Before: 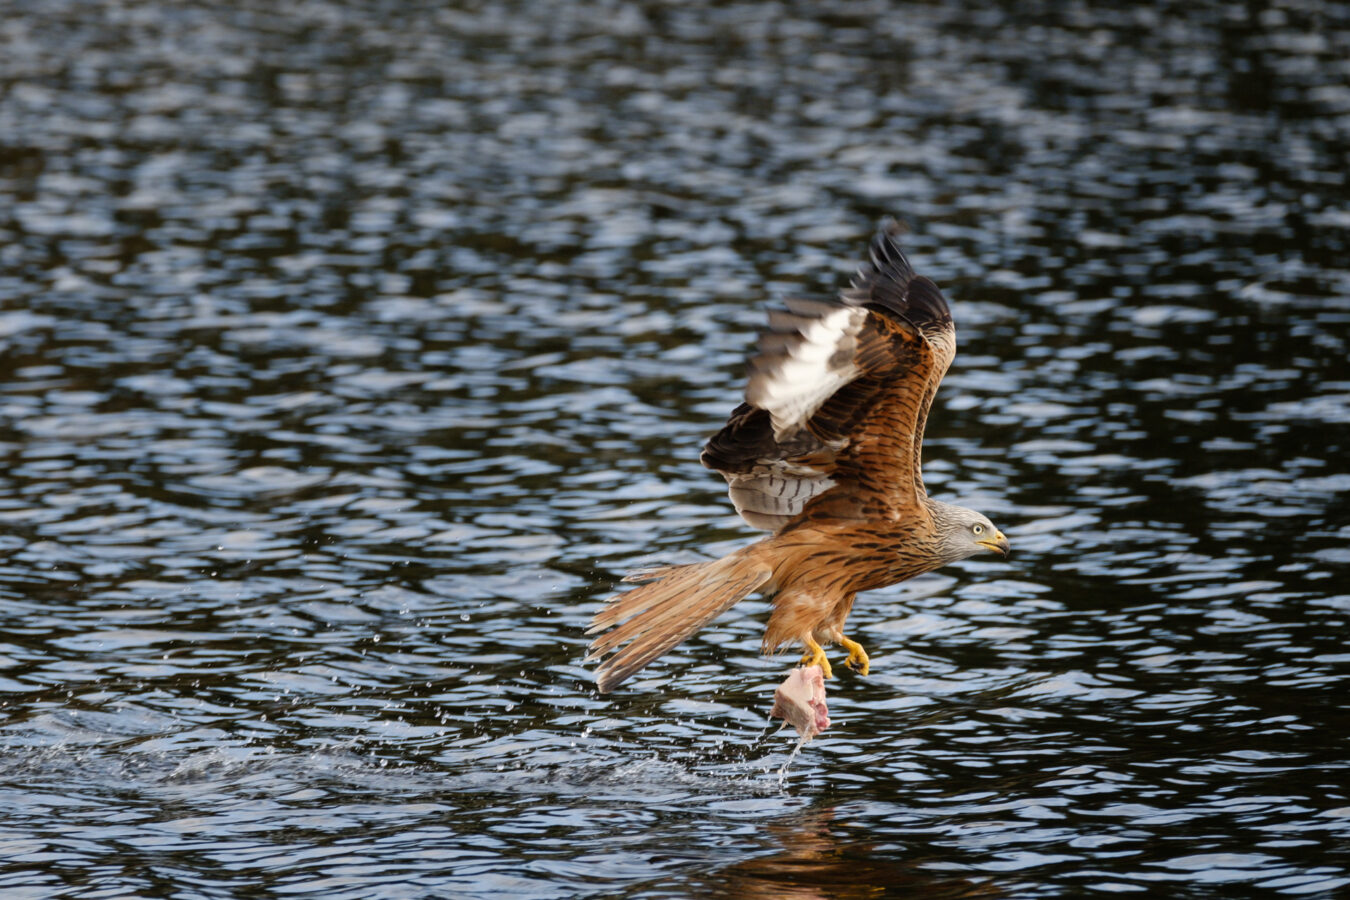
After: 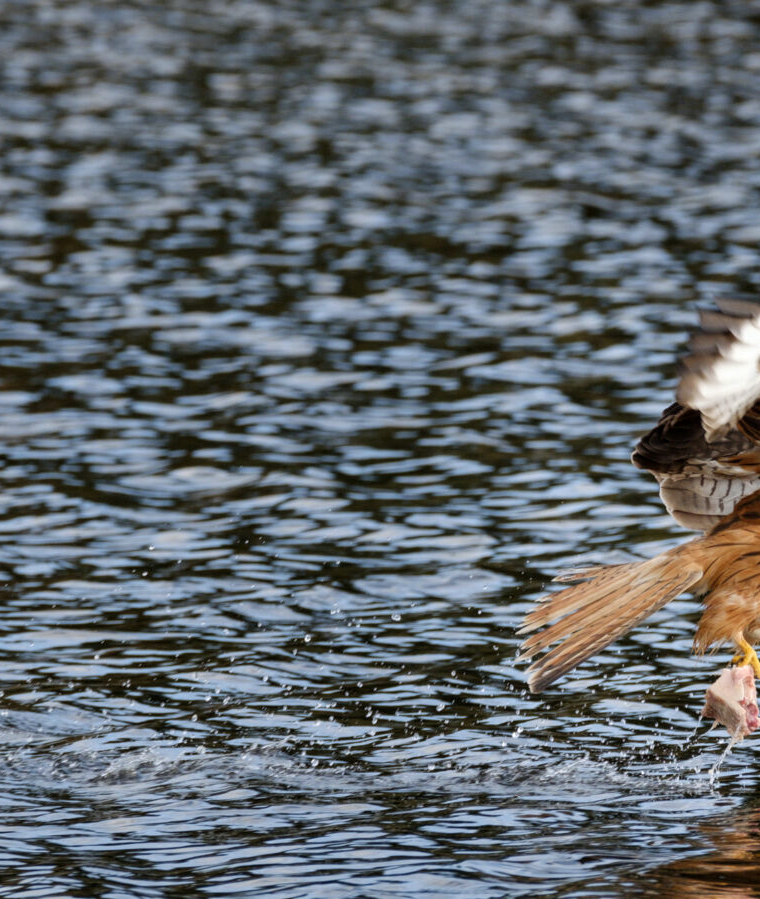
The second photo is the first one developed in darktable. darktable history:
white balance: red 0.982, blue 1.018
shadows and highlights: shadows 52.34, highlights -28.23, soften with gaussian
crop: left 5.114%, right 38.589%
local contrast: highlights 100%, shadows 100%, detail 120%, midtone range 0.2
